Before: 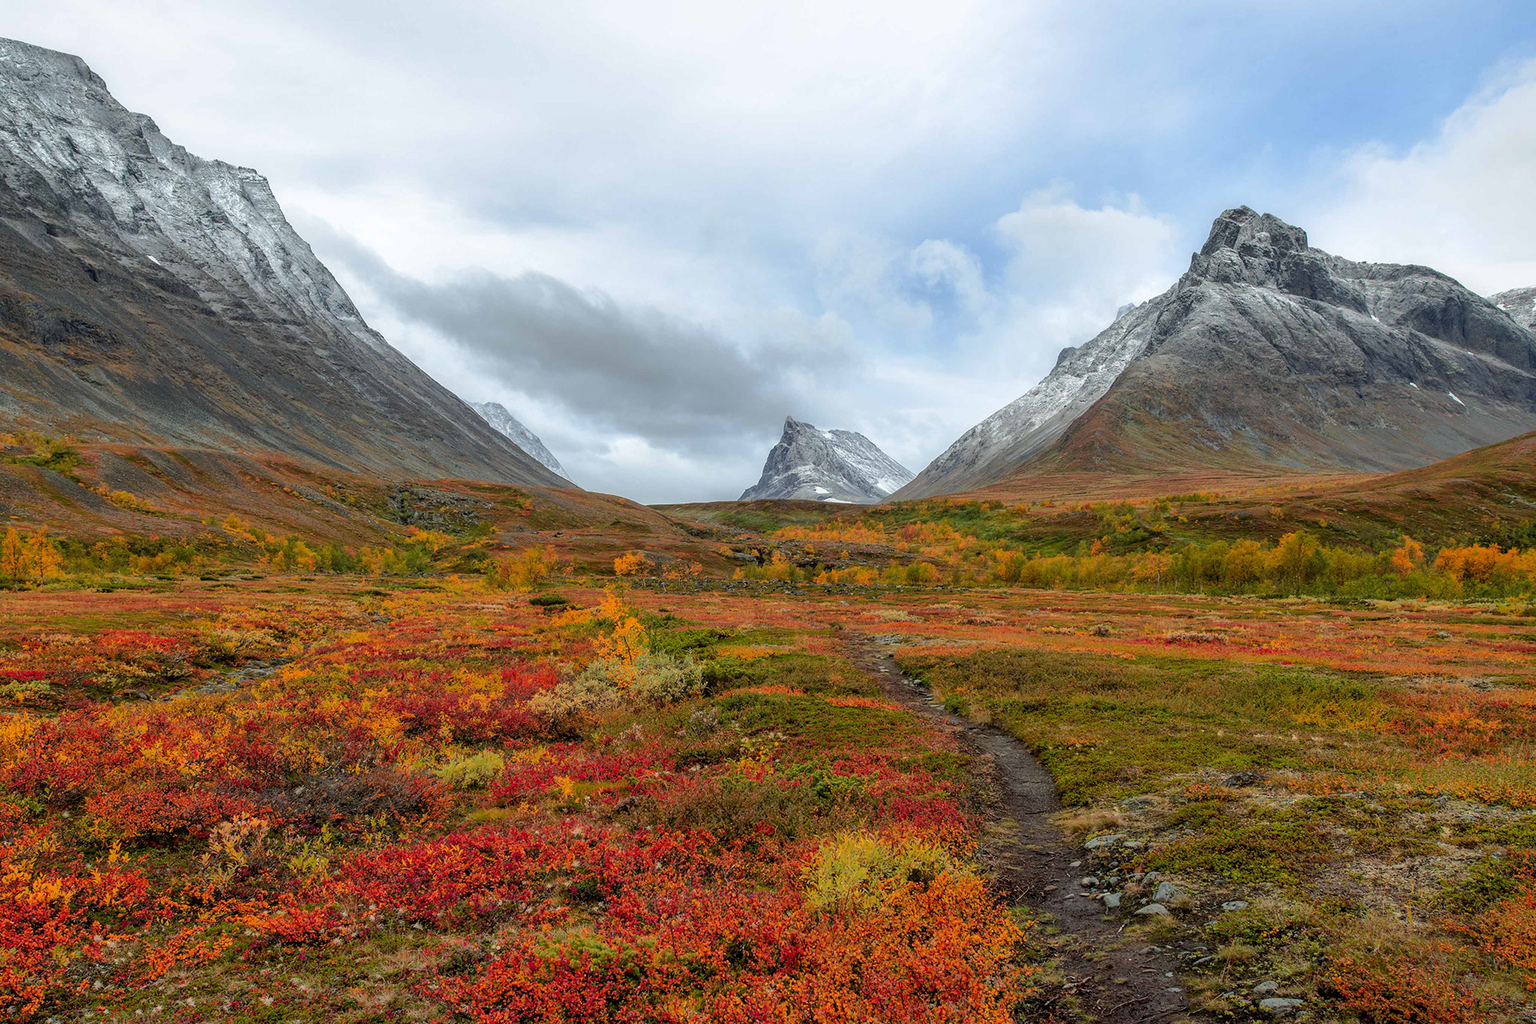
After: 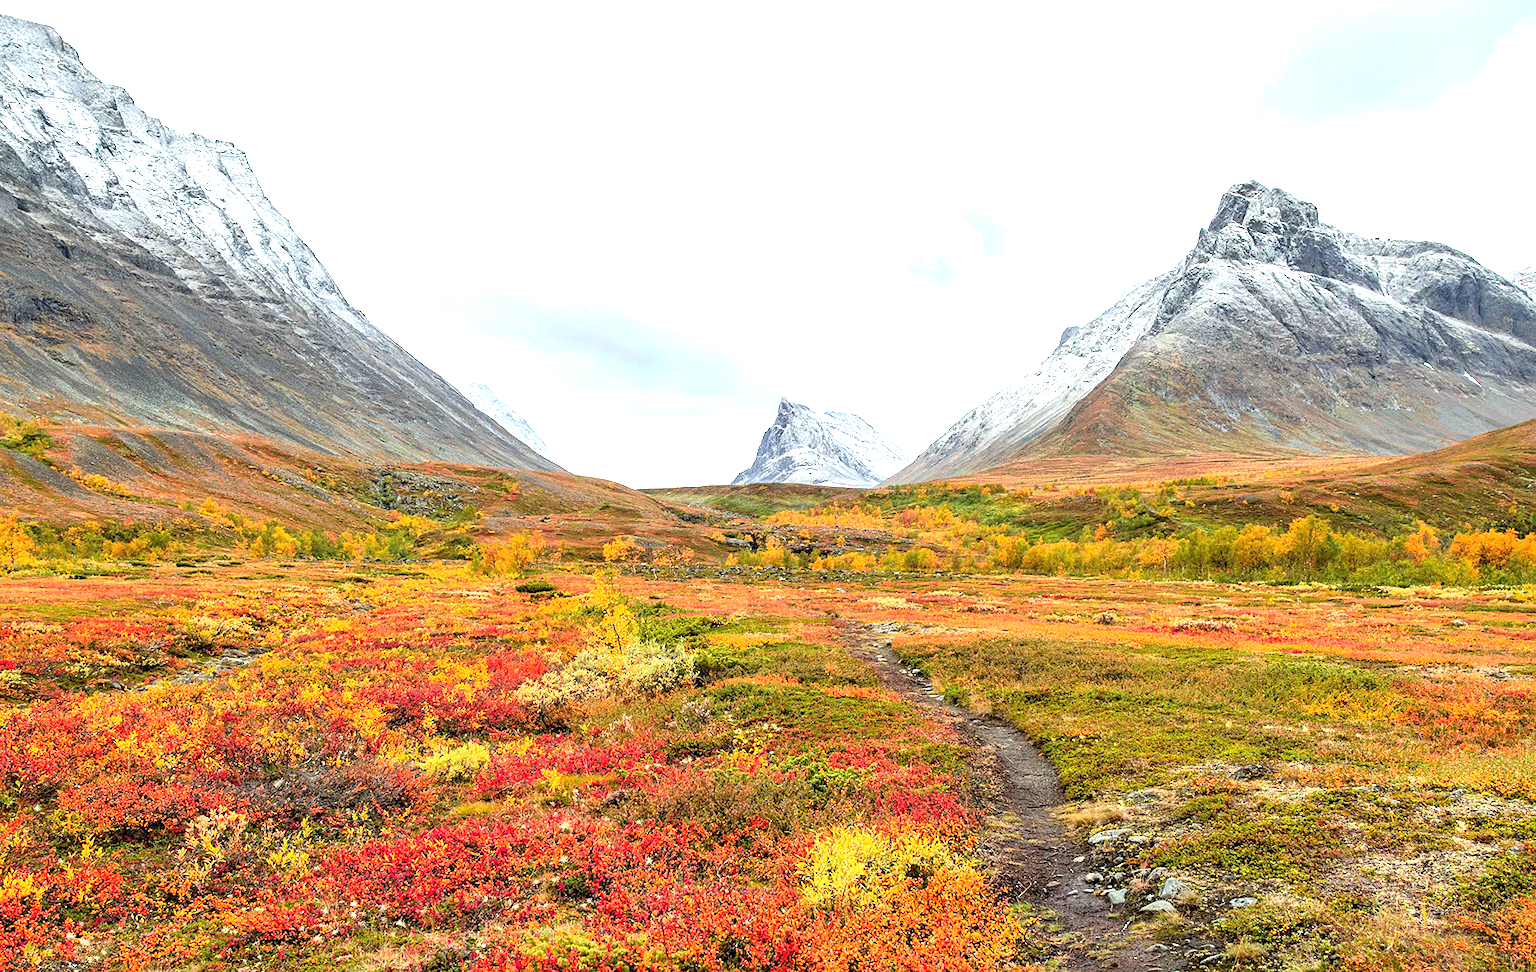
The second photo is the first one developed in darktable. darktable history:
exposure: black level correction 0, exposure 1.587 EV, compensate highlight preservation false
crop: left 1.951%, top 3.088%, right 1.093%, bottom 4.836%
sharpen: amount 0.215
